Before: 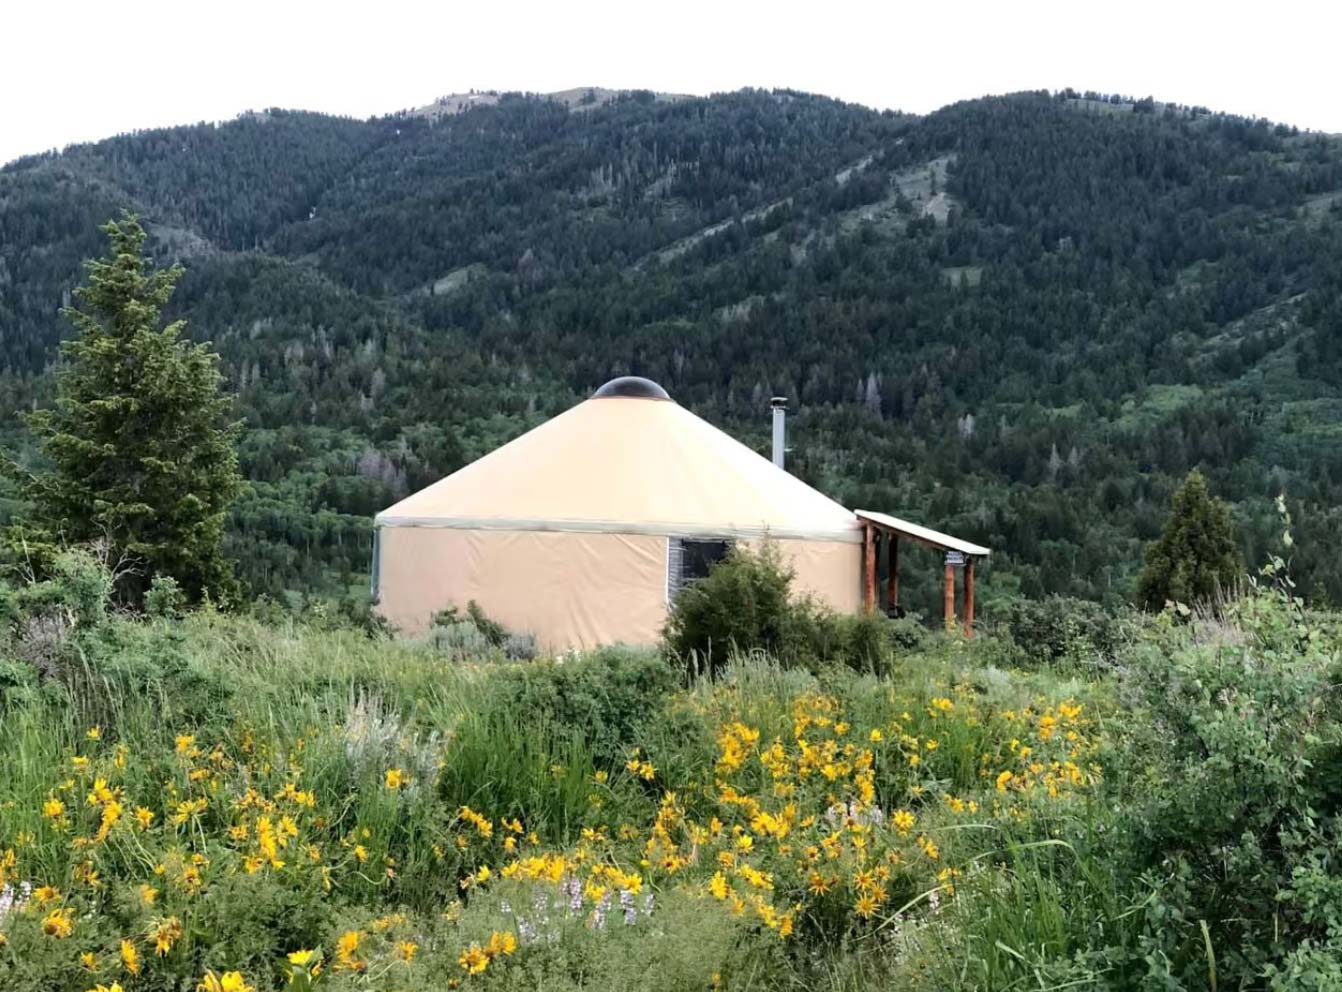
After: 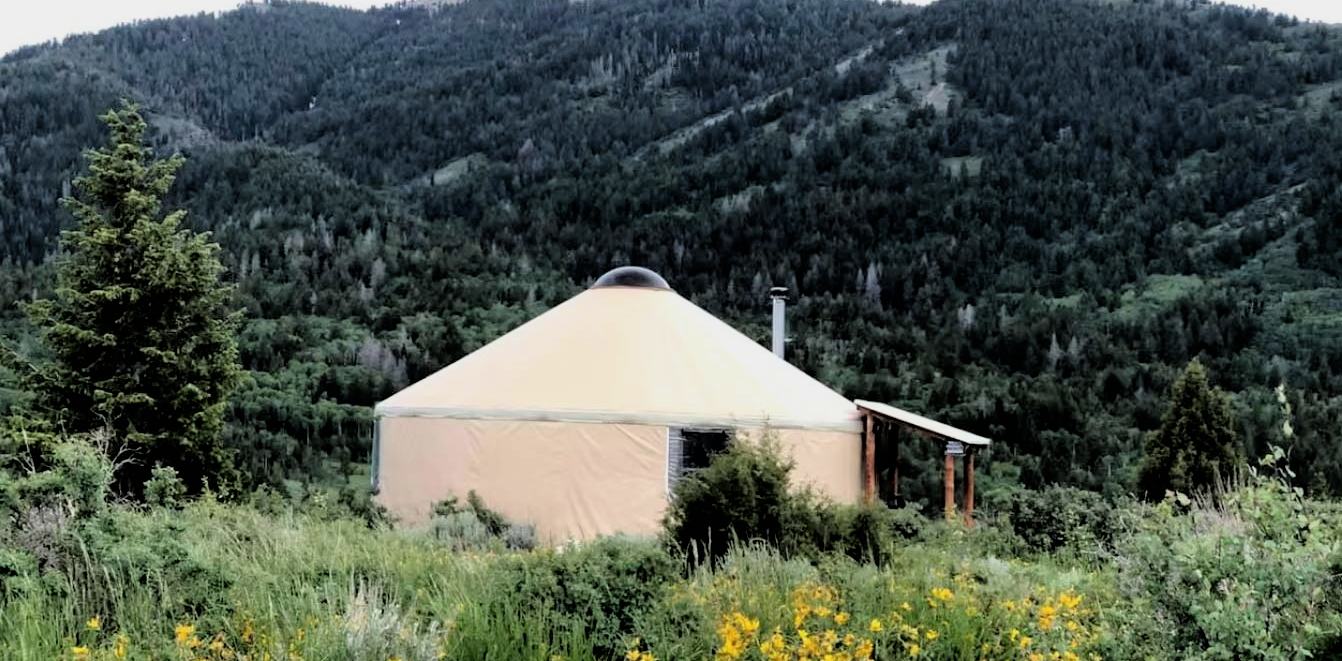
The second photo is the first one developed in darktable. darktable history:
crop: top 11.166%, bottom 22.168%
filmic rgb: black relative exposure -3.92 EV, white relative exposure 3.14 EV, hardness 2.87
